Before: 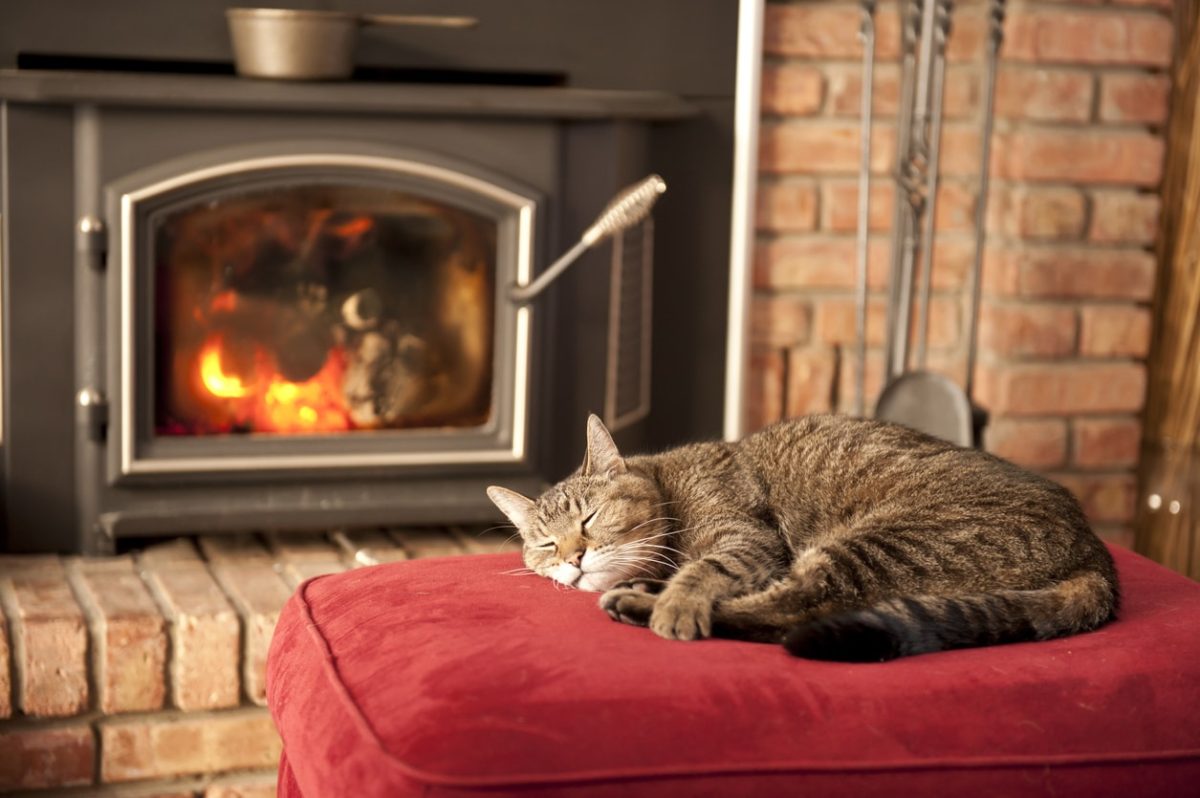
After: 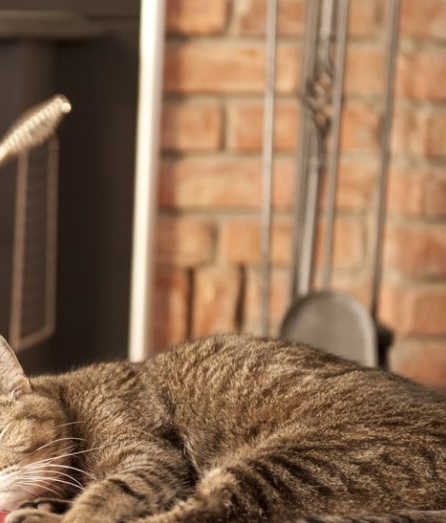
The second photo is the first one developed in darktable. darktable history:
crop and rotate: left 49.609%, top 10.089%, right 13.208%, bottom 24.338%
color zones: curves: ch0 [(0.25, 0.5) (0.423, 0.5) (0.443, 0.5) (0.521, 0.756) (0.568, 0.5) (0.576, 0.5) (0.75, 0.5)]; ch1 [(0.25, 0.5) (0.423, 0.5) (0.443, 0.5) (0.539, 0.873) (0.624, 0.565) (0.631, 0.5) (0.75, 0.5)], mix -133.11%
